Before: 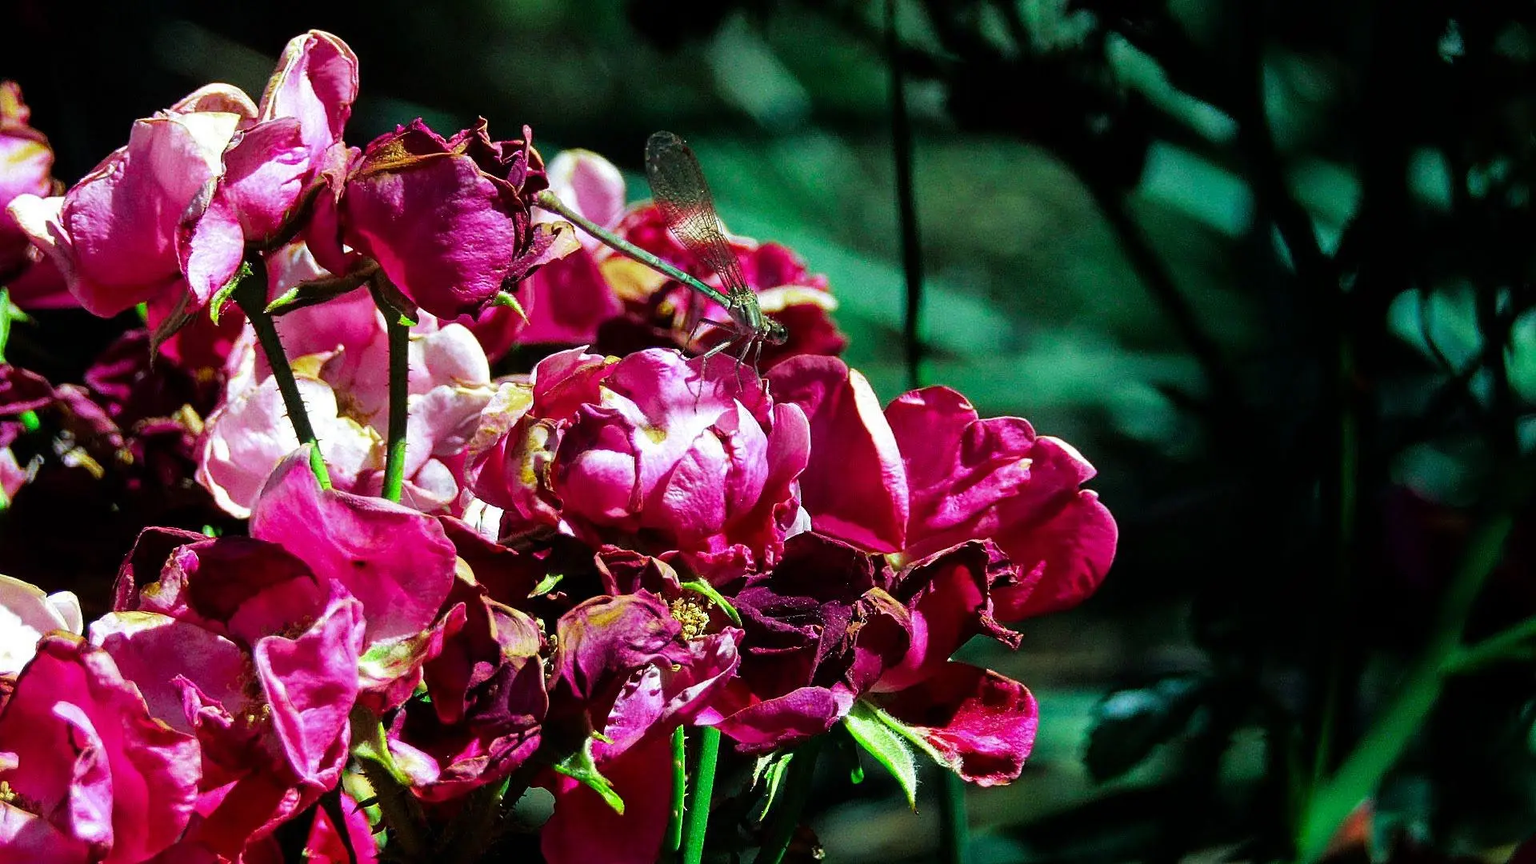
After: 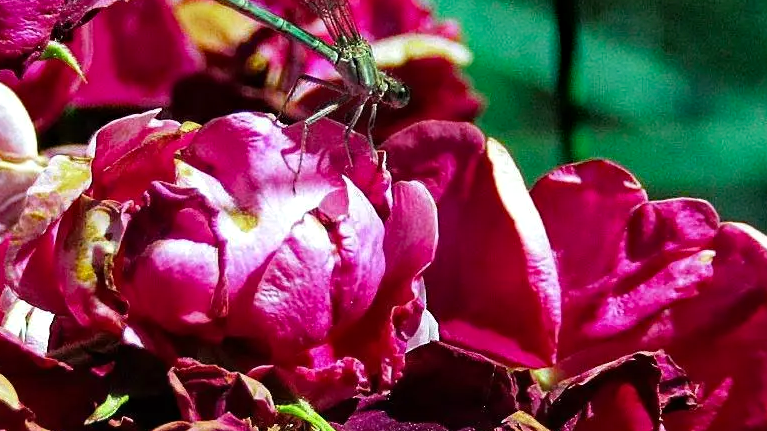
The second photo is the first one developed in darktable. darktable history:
haze removal: compatibility mode true, adaptive false
crop: left 30%, top 30%, right 30%, bottom 30%
